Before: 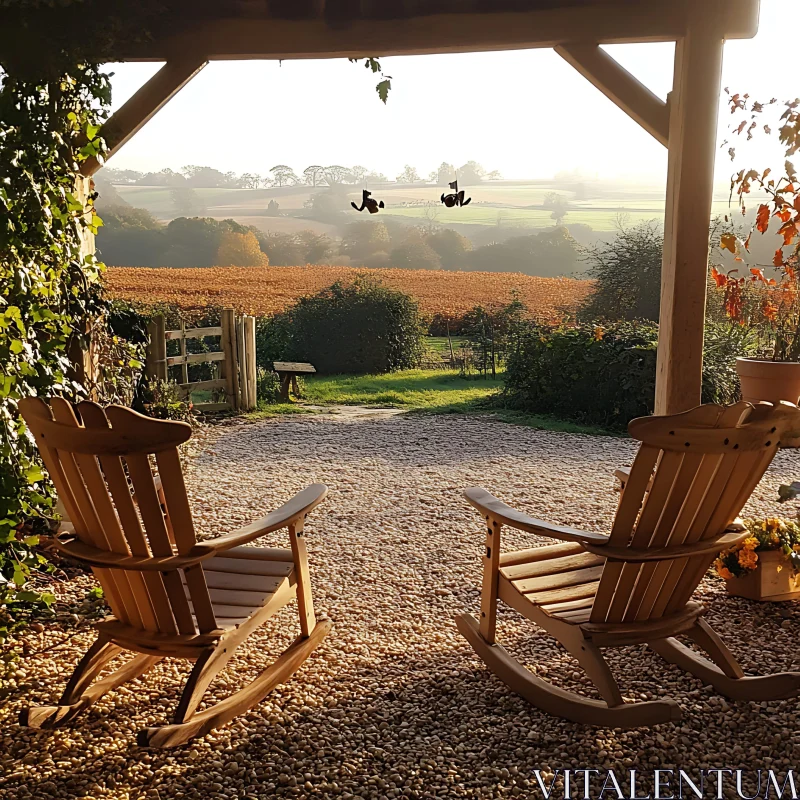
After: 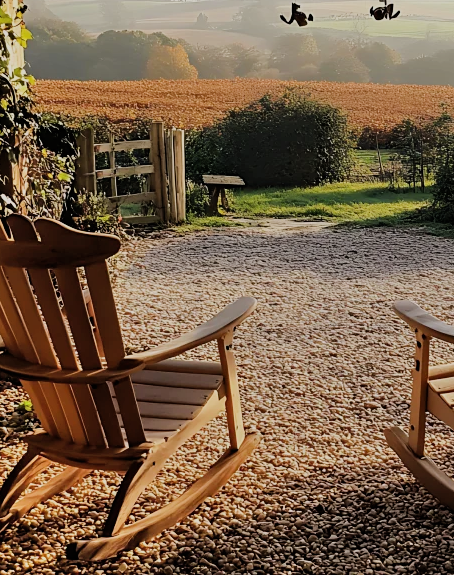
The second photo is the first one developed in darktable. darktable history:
shadows and highlights: low approximation 0.01, soften with gaussian
filmic rgb: black relative exposure -7.65 EV, white relative exposure 4.56 EV, threshold 5.95 EV, hardness 3.61, enable highlight reconstruction true
crop: left 8.896%, top 23.377%, right 34.332%, bottom 4.682%
